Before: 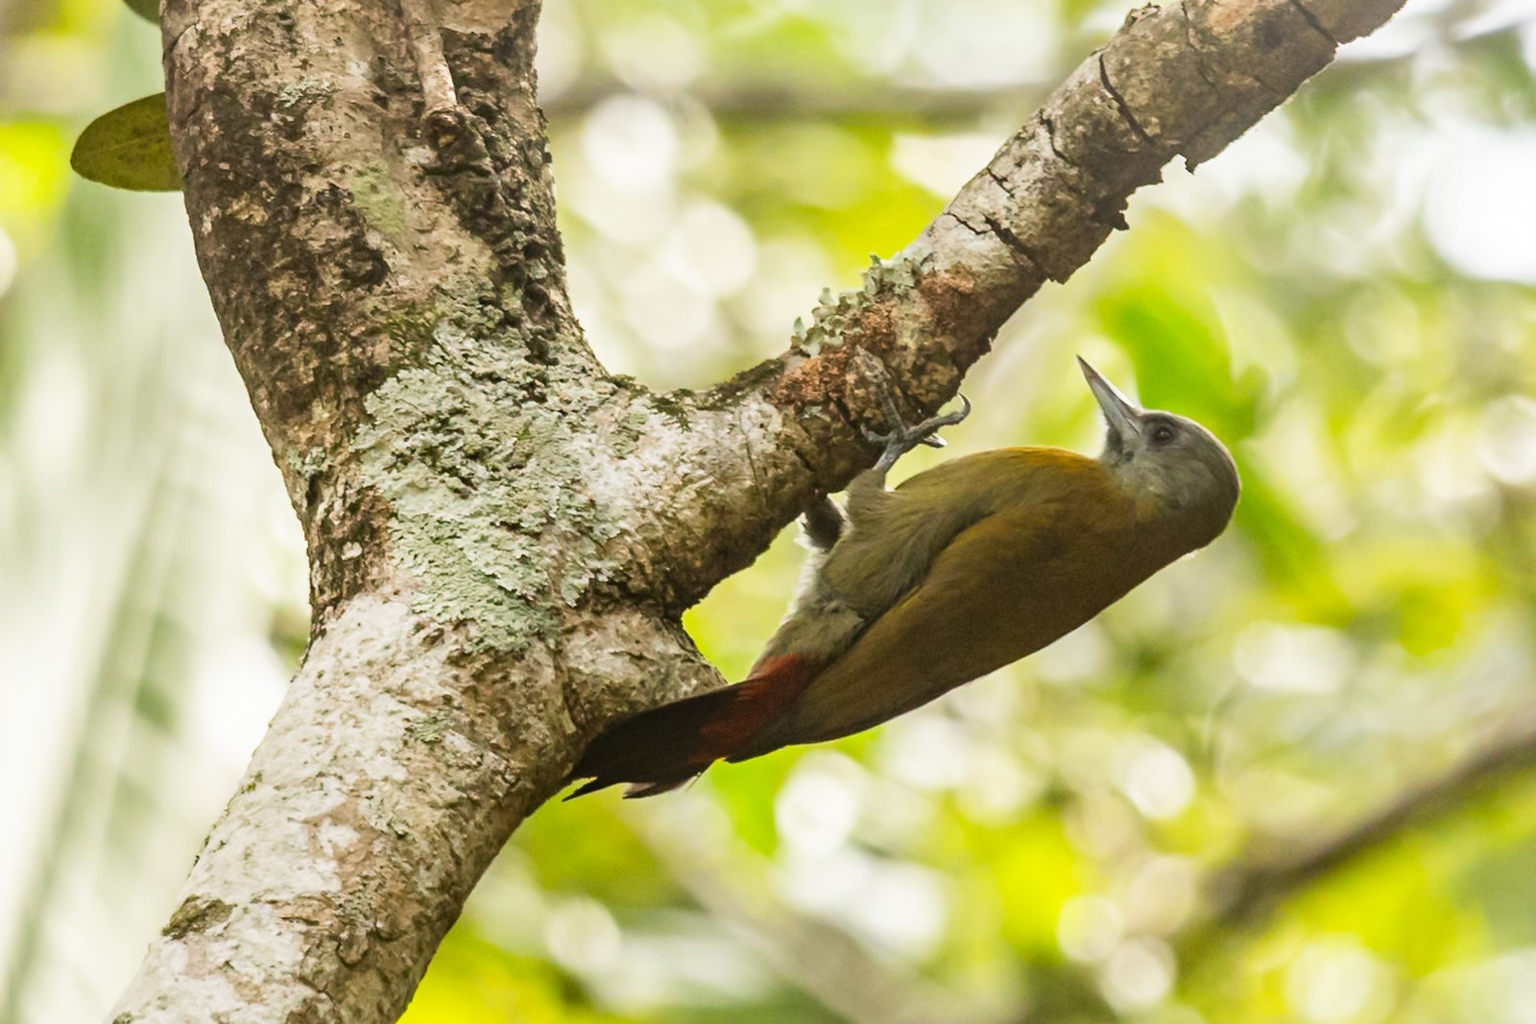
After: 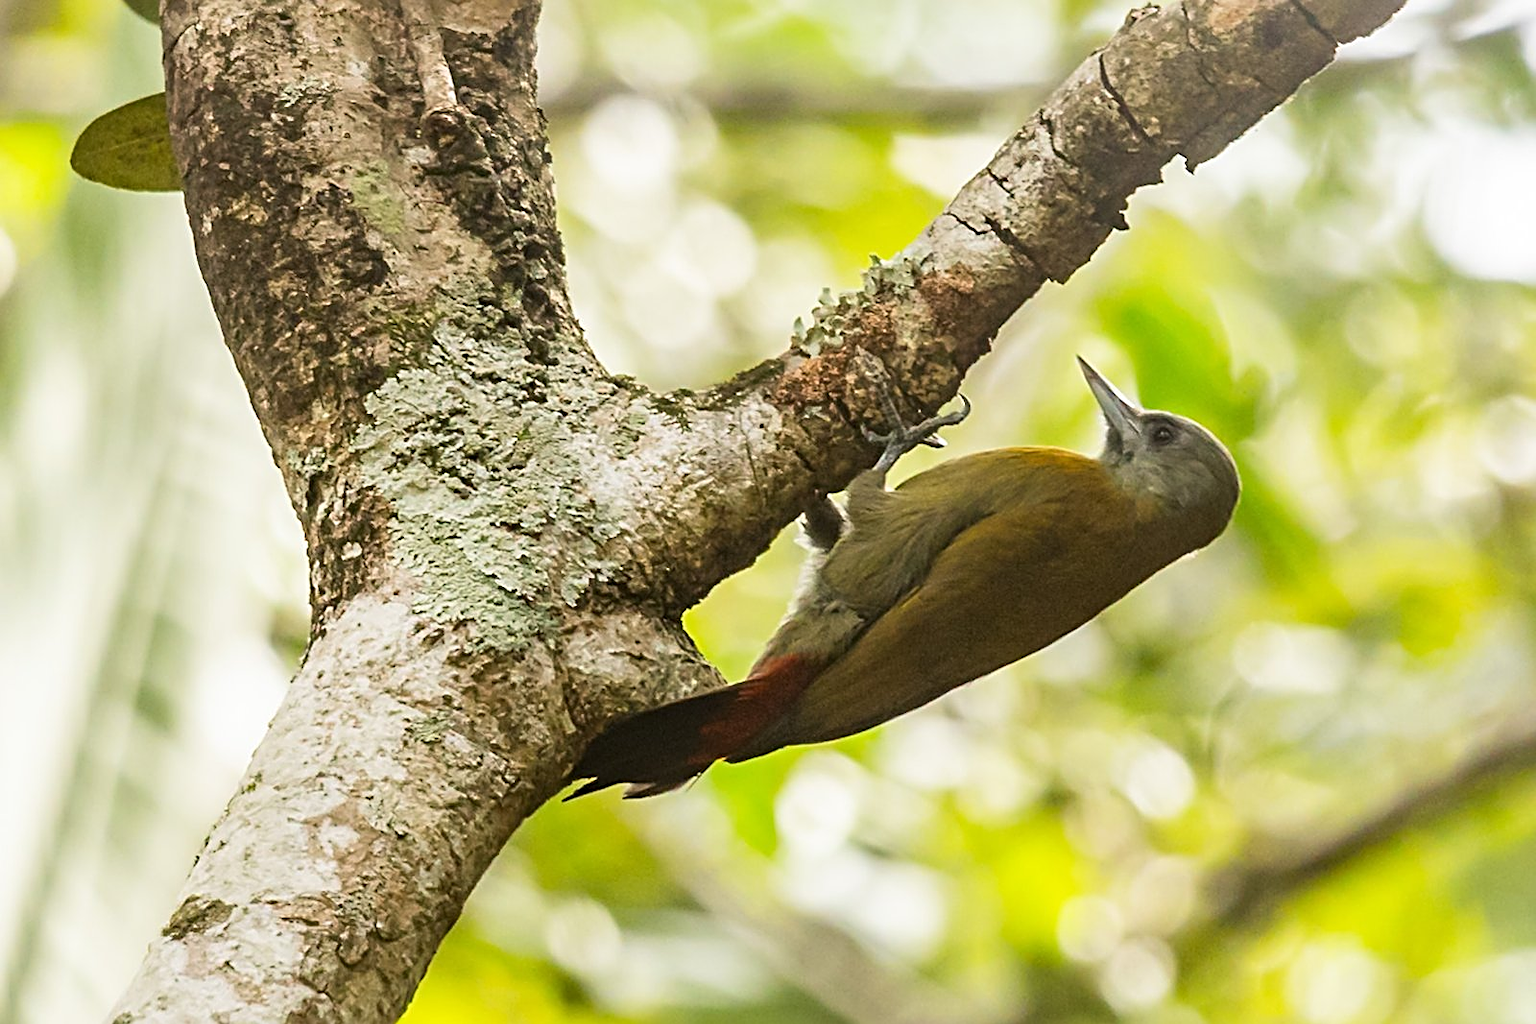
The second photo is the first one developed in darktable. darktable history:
sharpen: radius 2.56, amount 0.65
